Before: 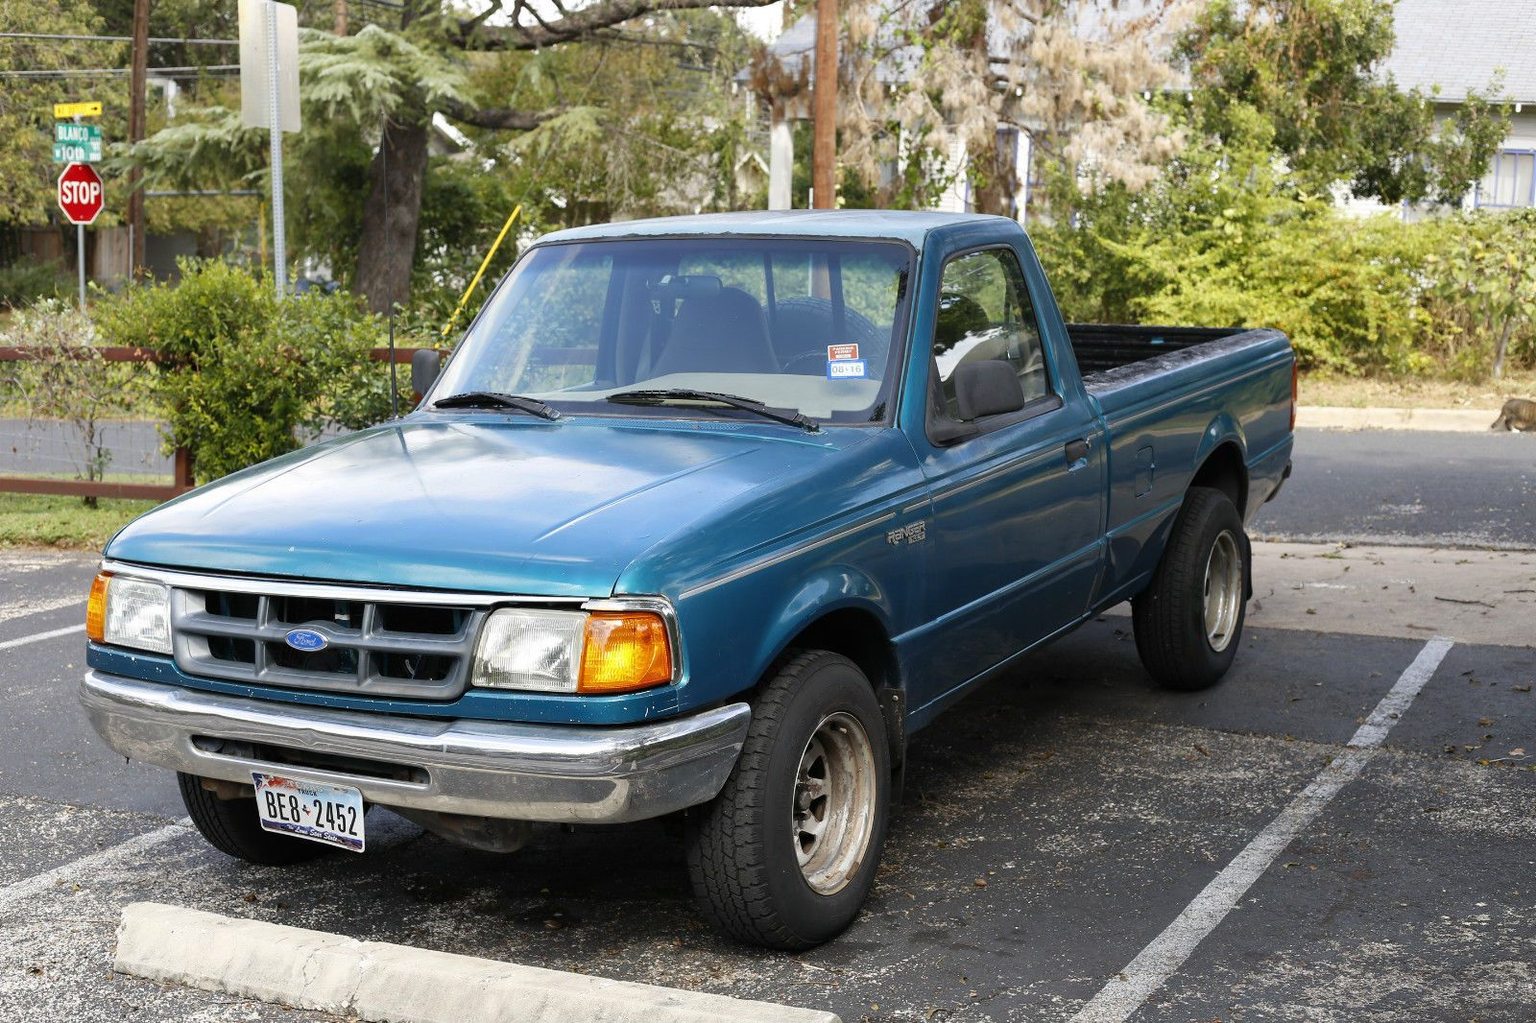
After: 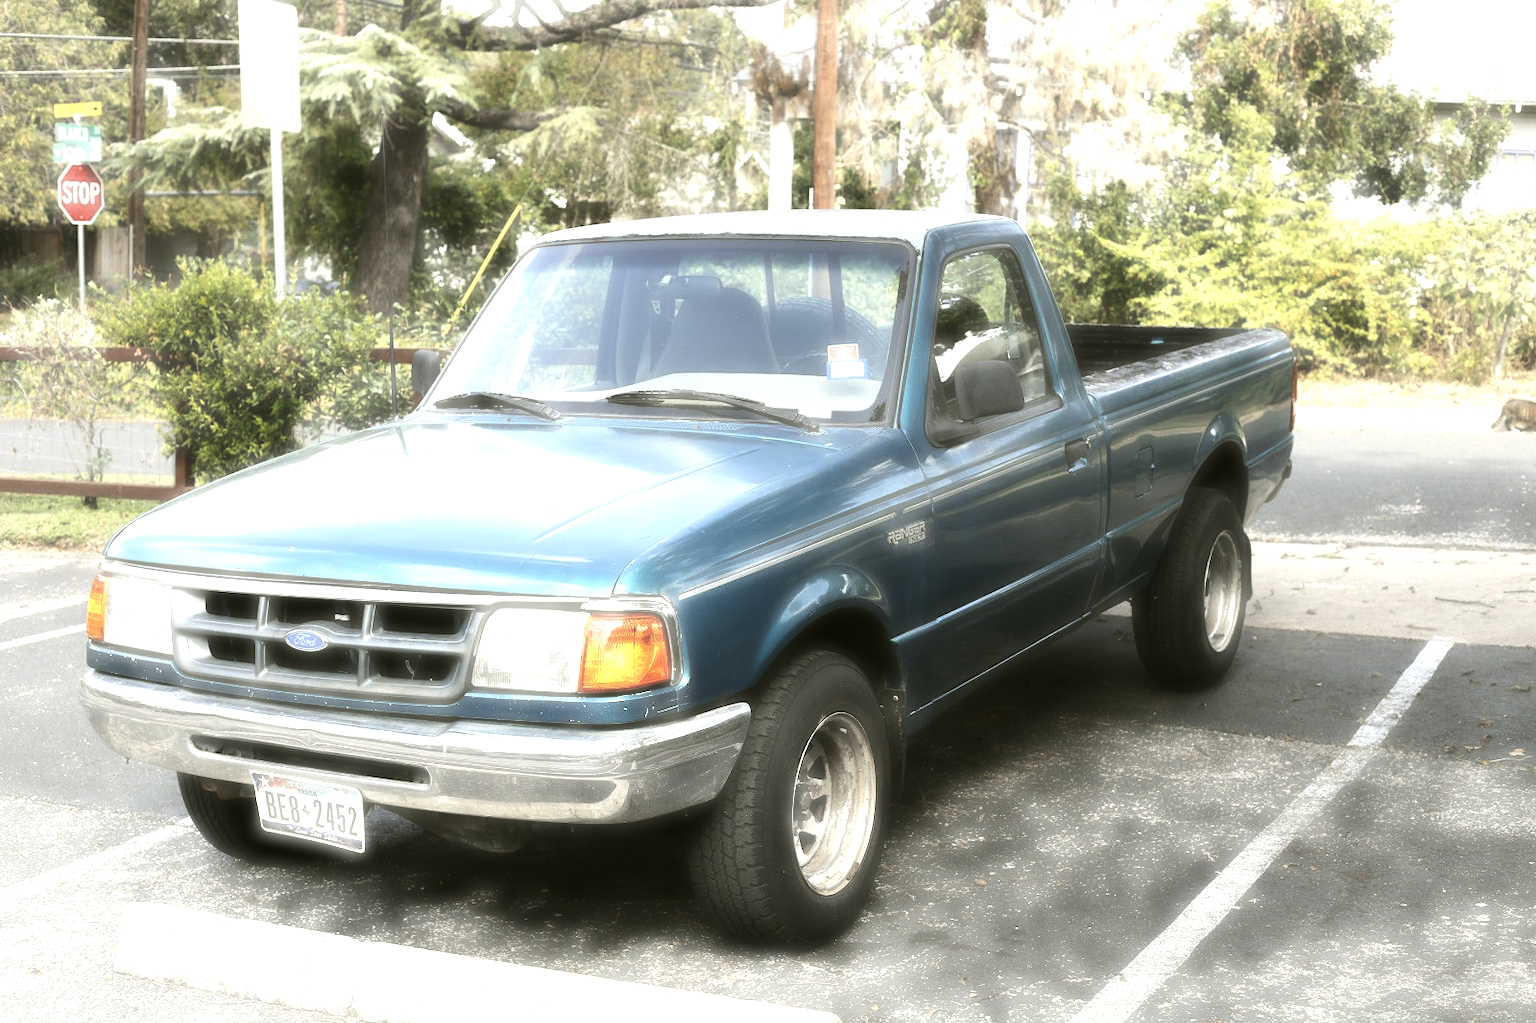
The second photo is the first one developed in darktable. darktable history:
haze removal: strength -0.9, distance 0.225, compatibility mode true, adaptive false
tone equalizer: -8 EV -1.08 EV, -7 EV -1.01 EV, -6 EV -0.867 EV, -5 EV -0.578 EV, -3 EV 0.578 EV, -2 EV 0.867 EV, -1 EV 1.01 EV, +0 EV 1.08 EV, edges refinement/feathering 500, mask exposure compensation -1.57 EV, preserve details no
color balance: mode lift, gamma, gain (sRGB), lift [1.04, 1, 1, 0.97], gamma [1.01, 1, 1, 0.97], gain [0.96, 1, 1, 0.97]
